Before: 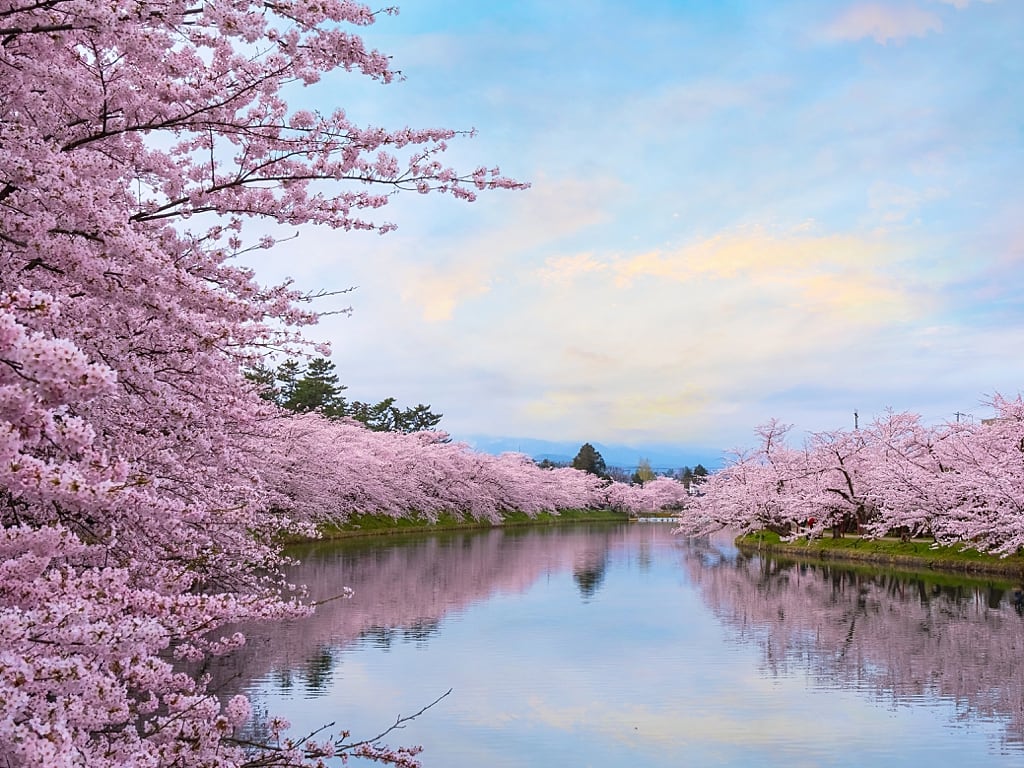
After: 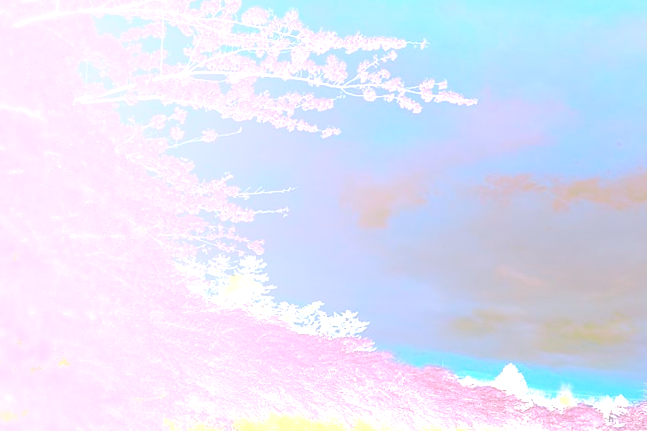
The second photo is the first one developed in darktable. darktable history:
exposure: black level correction 0, exposure 2 EV, compensate highlight preservation false
crop and rotate: angle -4.99°, left 2.122%, top 6.945%, right 27.566%, bottom 30.519%
graduated density: hue 238.83°, saturation 50%
bloom: size 40%
